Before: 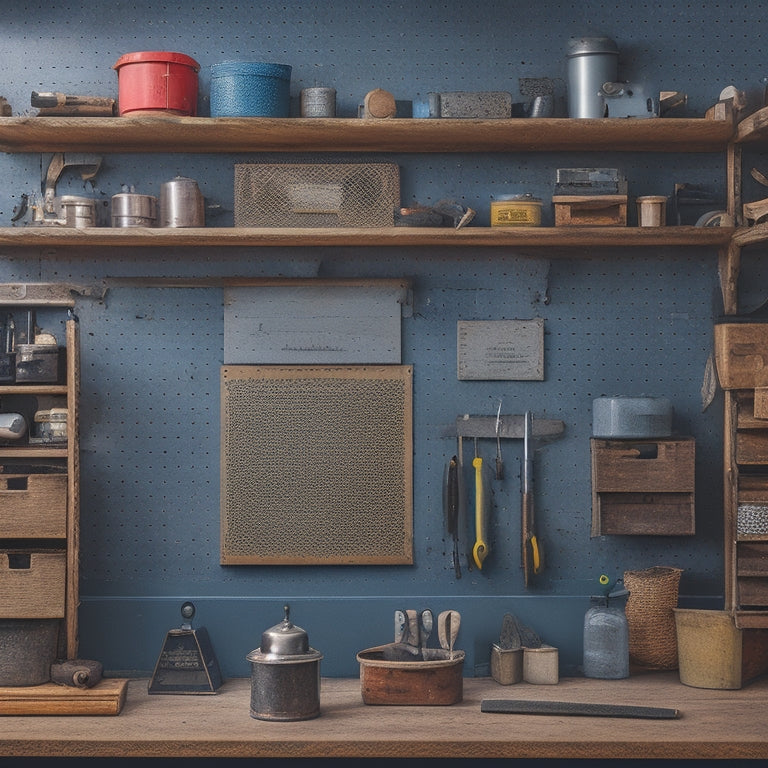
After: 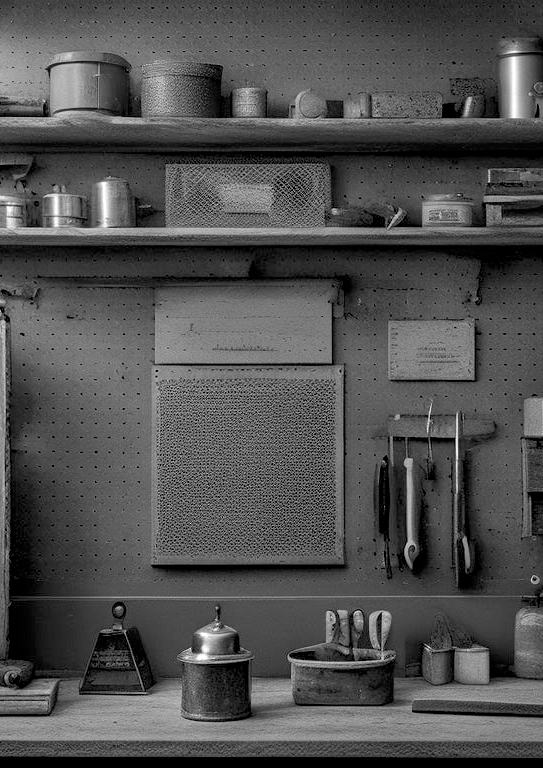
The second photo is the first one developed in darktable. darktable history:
exposure: black level correction 0.031, exposure 0.304 EV, compensate highlight preservation false
monochrome: on, module defaults
crop and rotate: left 9.061%, right 20.142%
color balance rgb: perceptual saturation grading › global saturation 30%, global vibrance 10%
